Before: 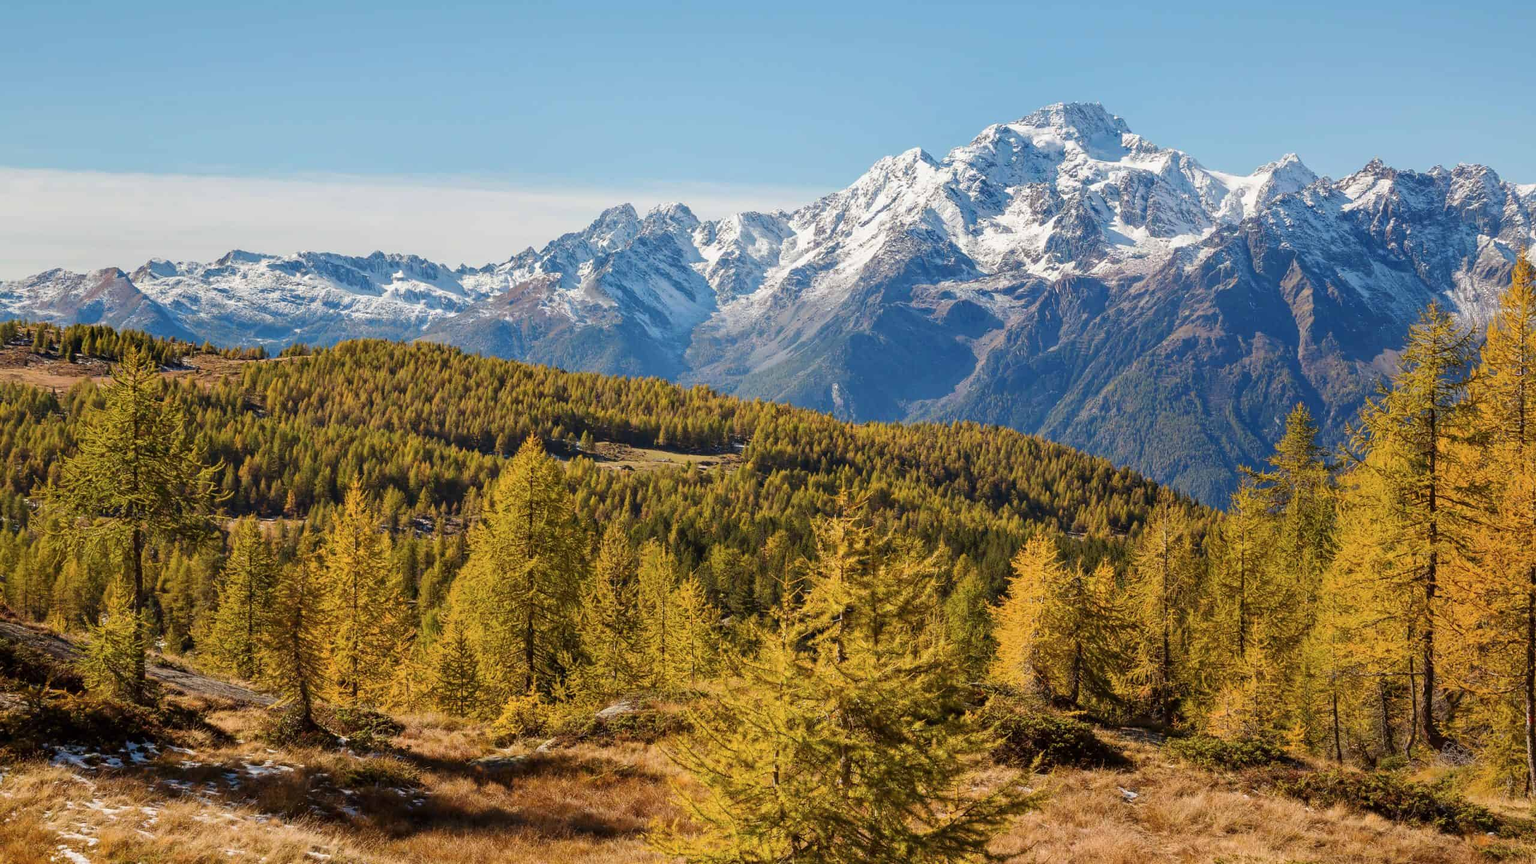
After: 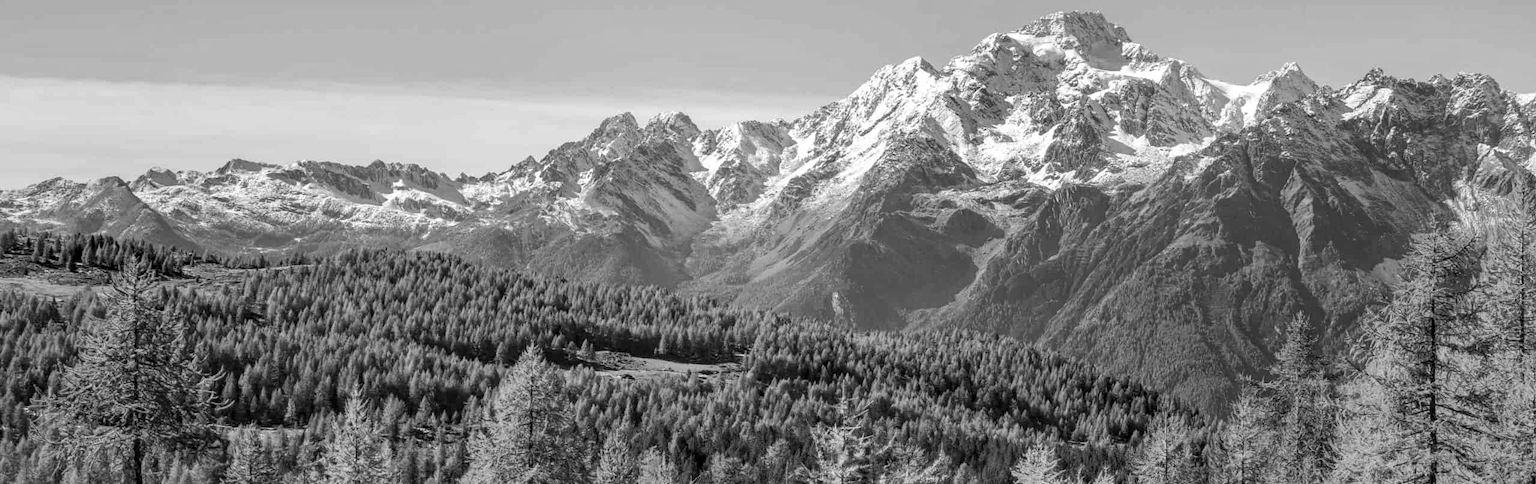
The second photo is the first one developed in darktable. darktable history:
local contrast: detail 130%
crop and rotate: top 10.605%, bottom 33.274%
monochrome: a 16.01, b -2.65, highlights 0.52
